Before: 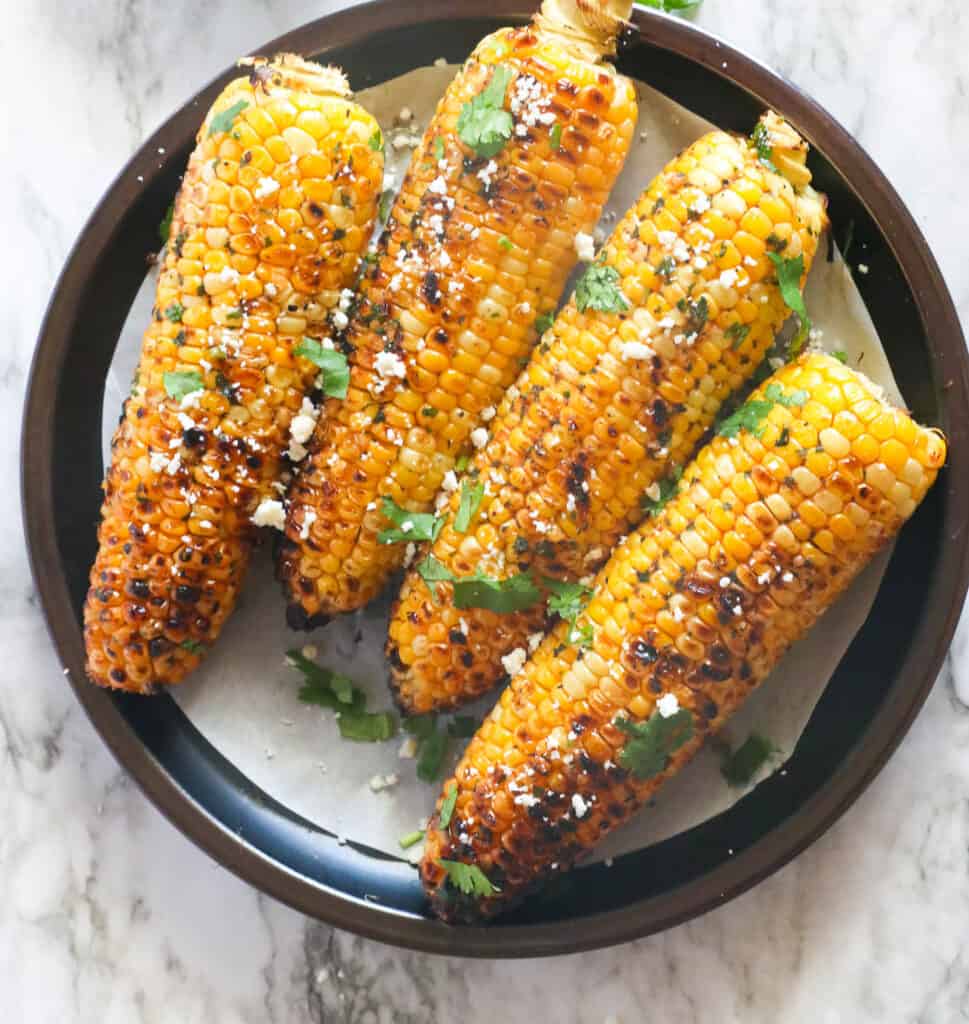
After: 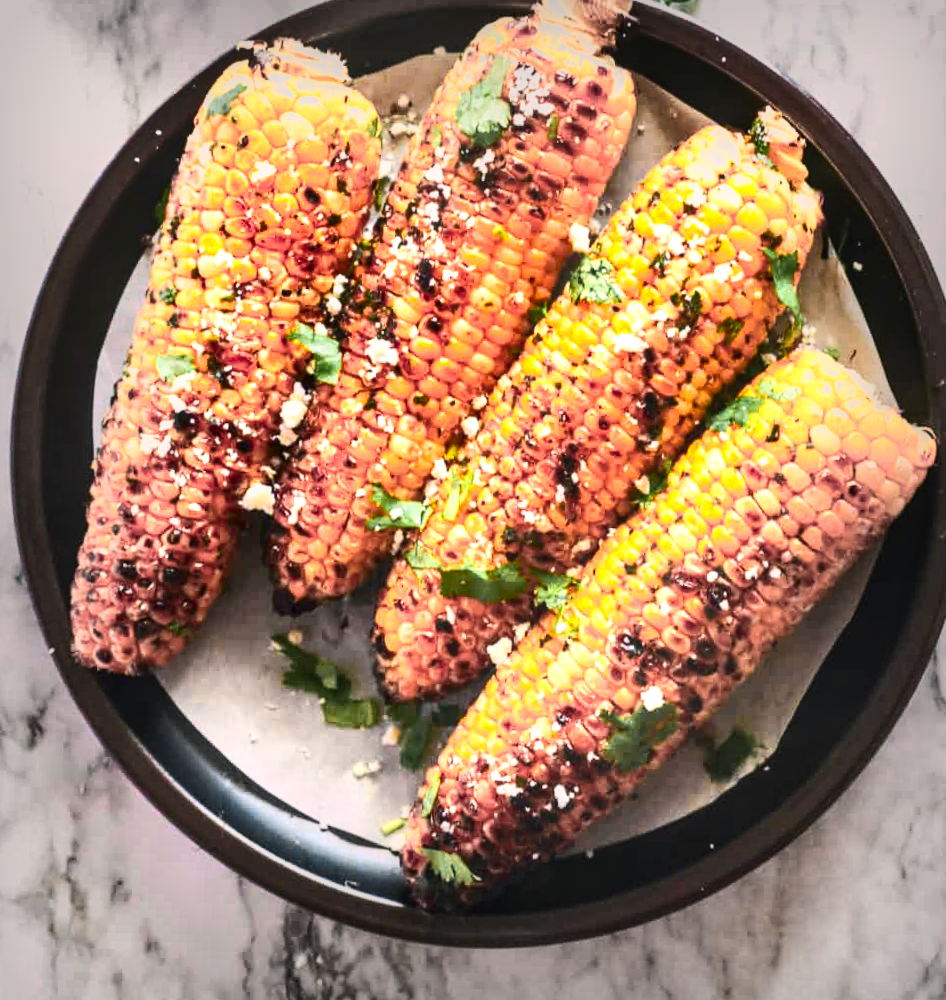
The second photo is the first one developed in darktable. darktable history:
crop and rotate: angle -1.3°
contrast brightness saturation: contrast 0.284
local contrast: on, module defaults
exposure: exposure 0.203 EV, compensate highlight preservation false
vignetting: fall-off start 54.08%, automatic ratio true, width/height ratio 1.315, shape 0.215
color correction: highlights a* 6.02, highlights b* 4.76
shadows and highlights: white point adjustment 0.162, highlights -70.16, soften with gaussian
color zones: curves: ch0 [(0.257, 0.558) (0.75, 0.565)]; ch1 [(0.004, 0.857) (0.14, 0.416) (0.257, 0.695) (0.442, 0.032) (0.736, 0.266) (0.891, 0.741)]; ch2 [(0, 0.623) (0.112, 0.436) (0.271, 0.474) (0.516, 0.64) (0.743, 0.286)]
